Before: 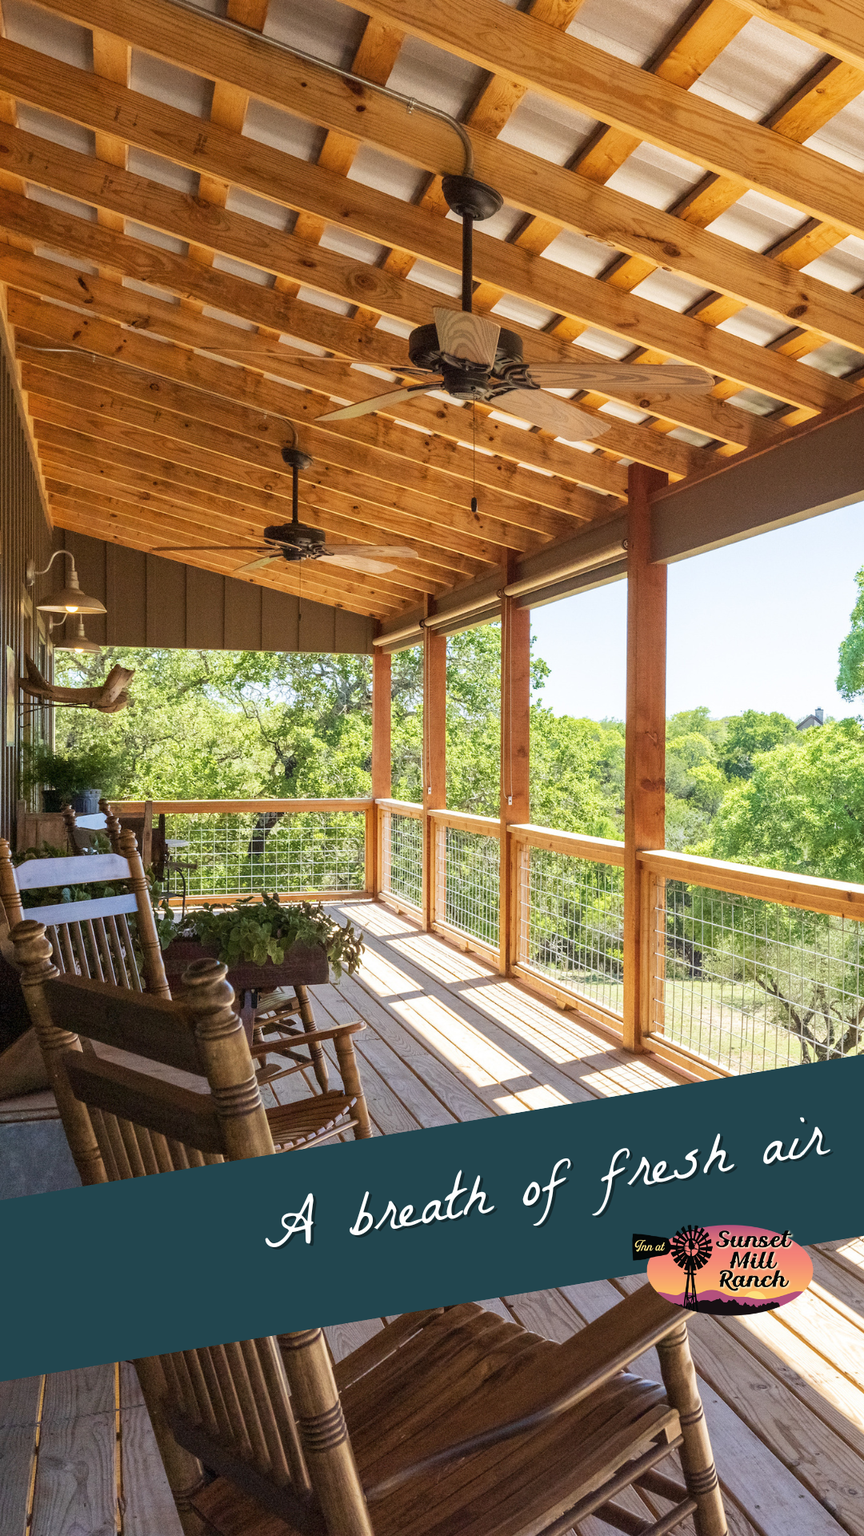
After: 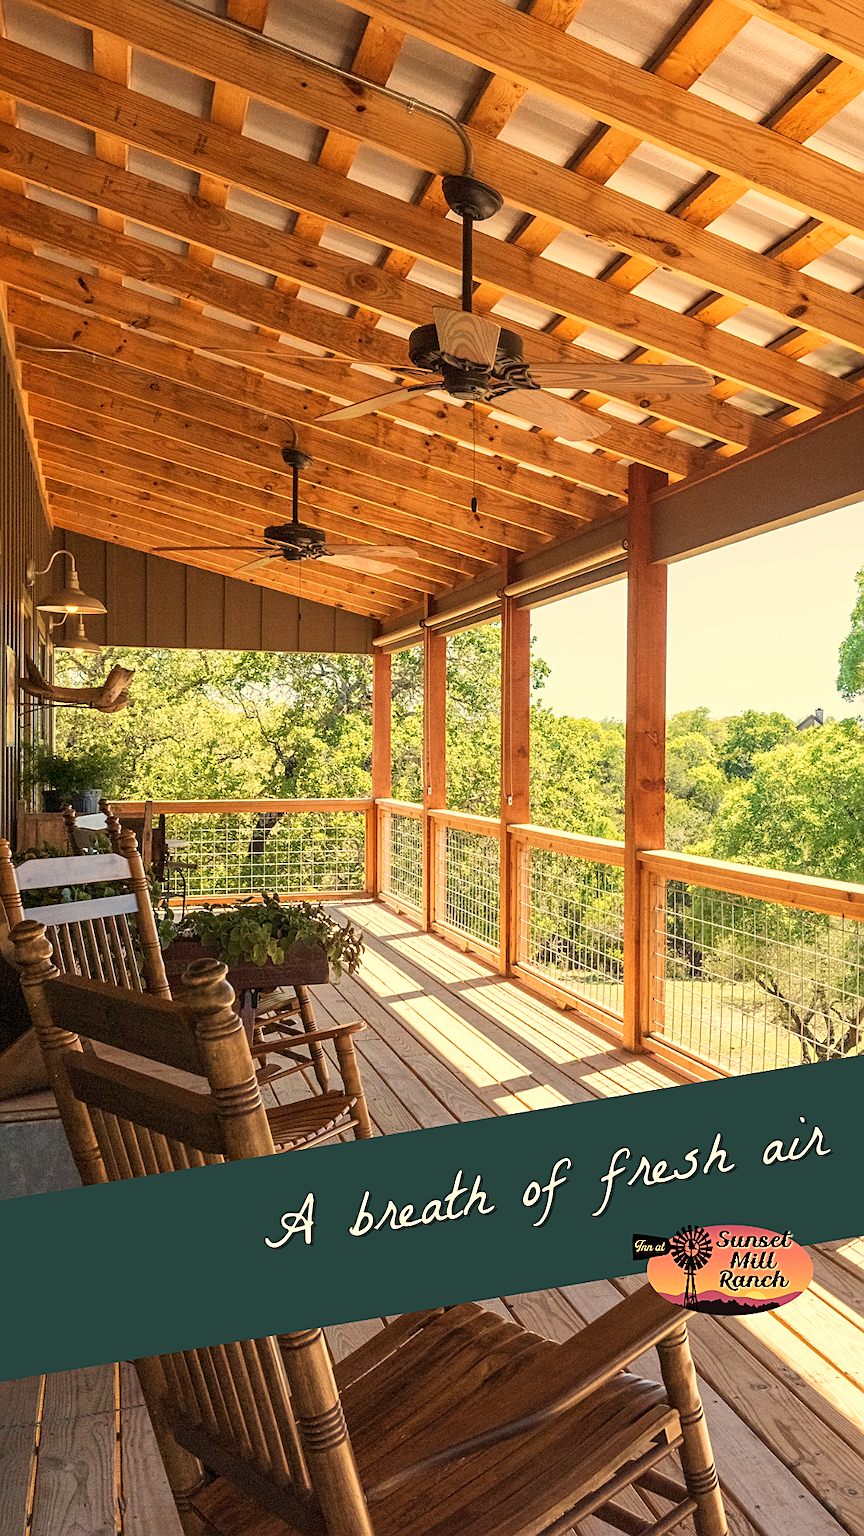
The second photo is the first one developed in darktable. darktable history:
sharpen: on, module defaults
white balance: red 1.138, green 0.996, blue 0.812
